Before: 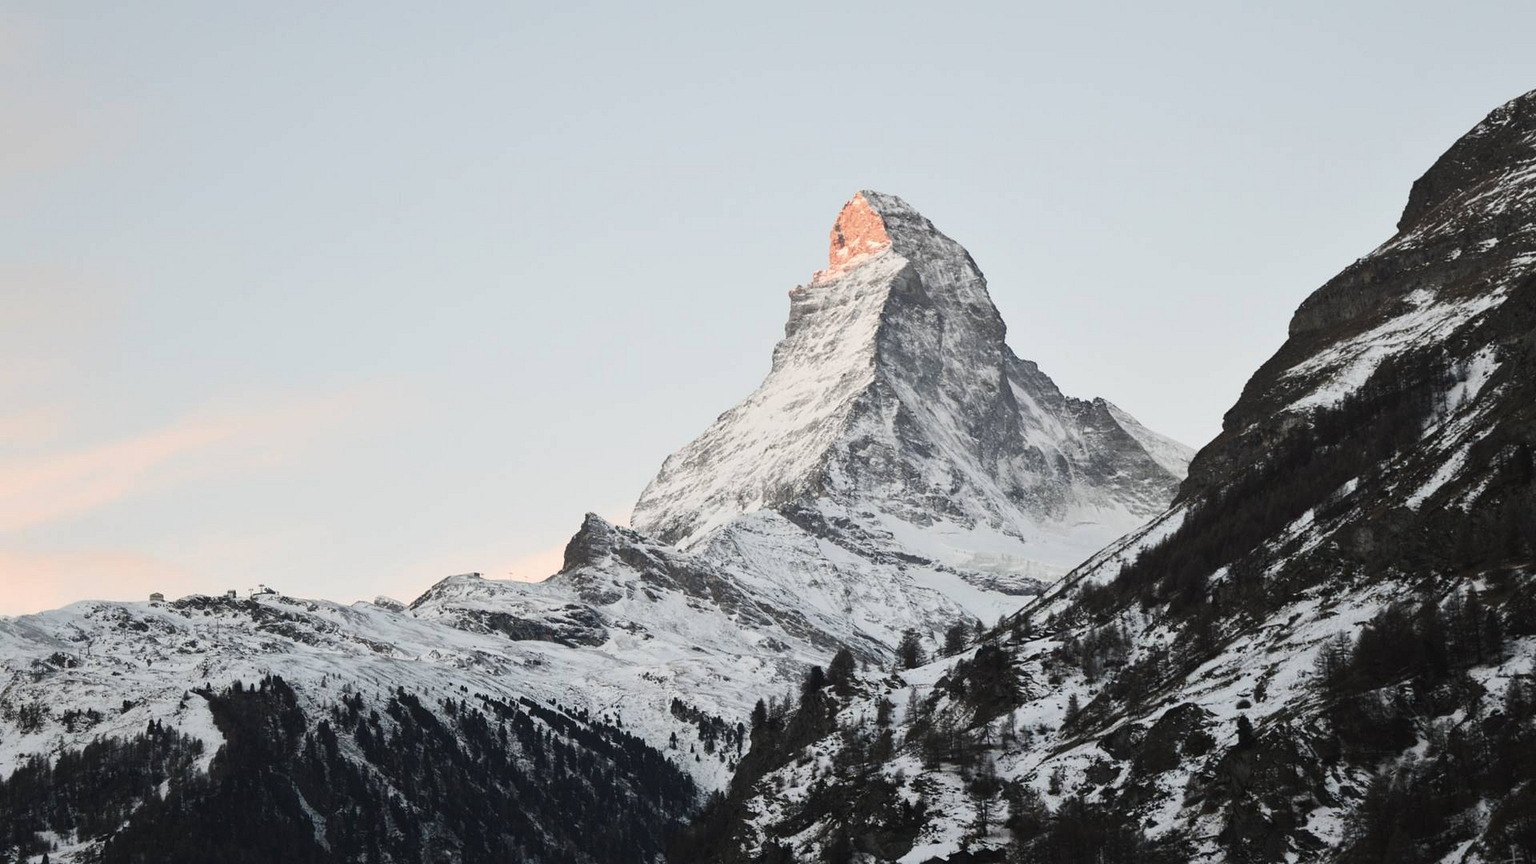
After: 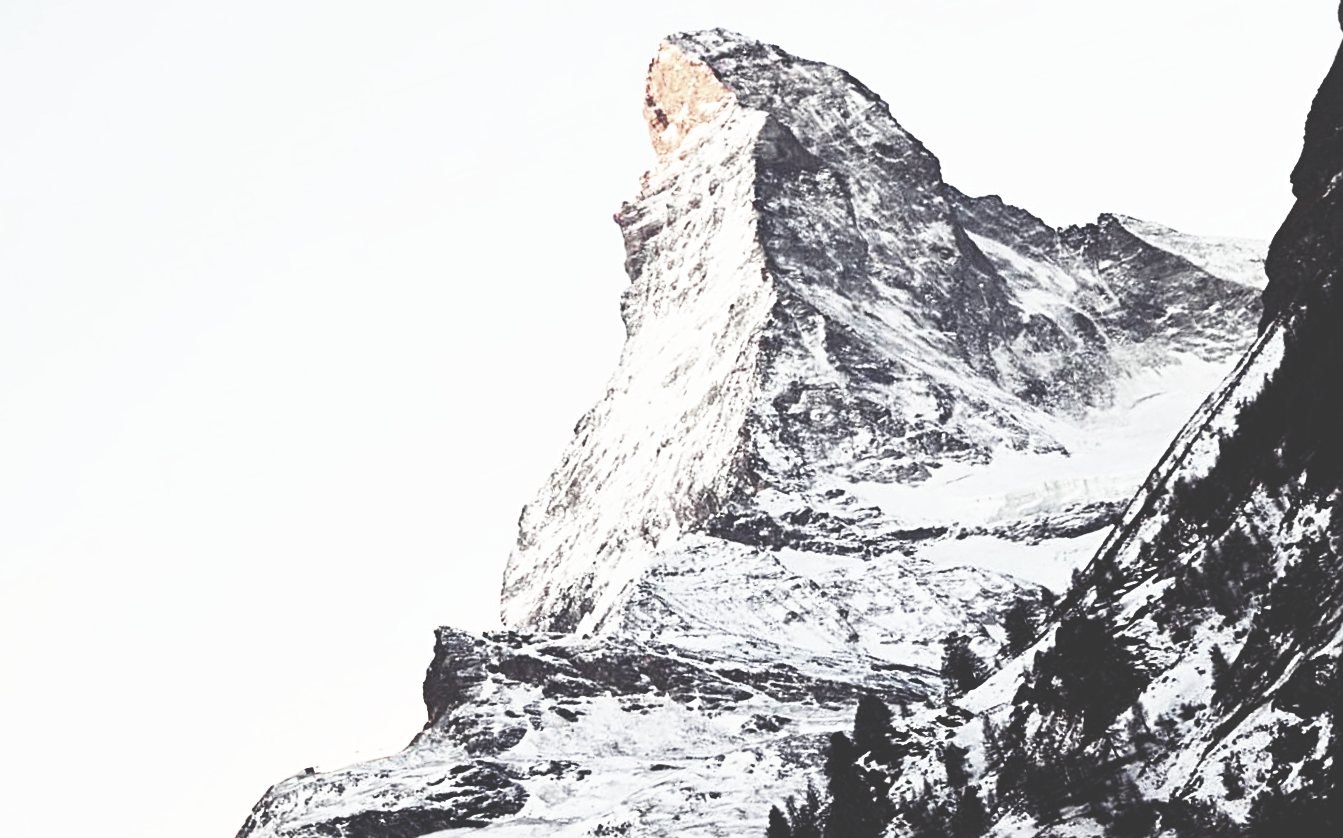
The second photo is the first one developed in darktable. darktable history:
color zones: curves: ch1 [(0, 0.34) (0.143, 0.164) (0.286, 0.152) (0.429, 0.176) (0.571, 0.173) (0.714, 0.188) (0.857, 0.199) (1, 0.34)]
crop and rotate: angle 19.14°, left 6.793%, right 4.132%, bottom 1.168%
velvia: strength 24.54%
exposure: black level correction 0, compensate highlight preservation false
sharpen: radius 3.995
color balance rgb: shadows lift › luminance -21.763%, shadows lift › chroma 8.655%, shadows lift › hue 284.6°, linear chroma grading › global chroma 0.333%, perceptual saturation grading › global saturation 30.848%, global vibrance 35.434%, contrast 10.621%
base curve: curves: ch0 [(0, 0.036) (0.007, 0.037) (0.604, 0.887) (1, 1)], preserve colors none
